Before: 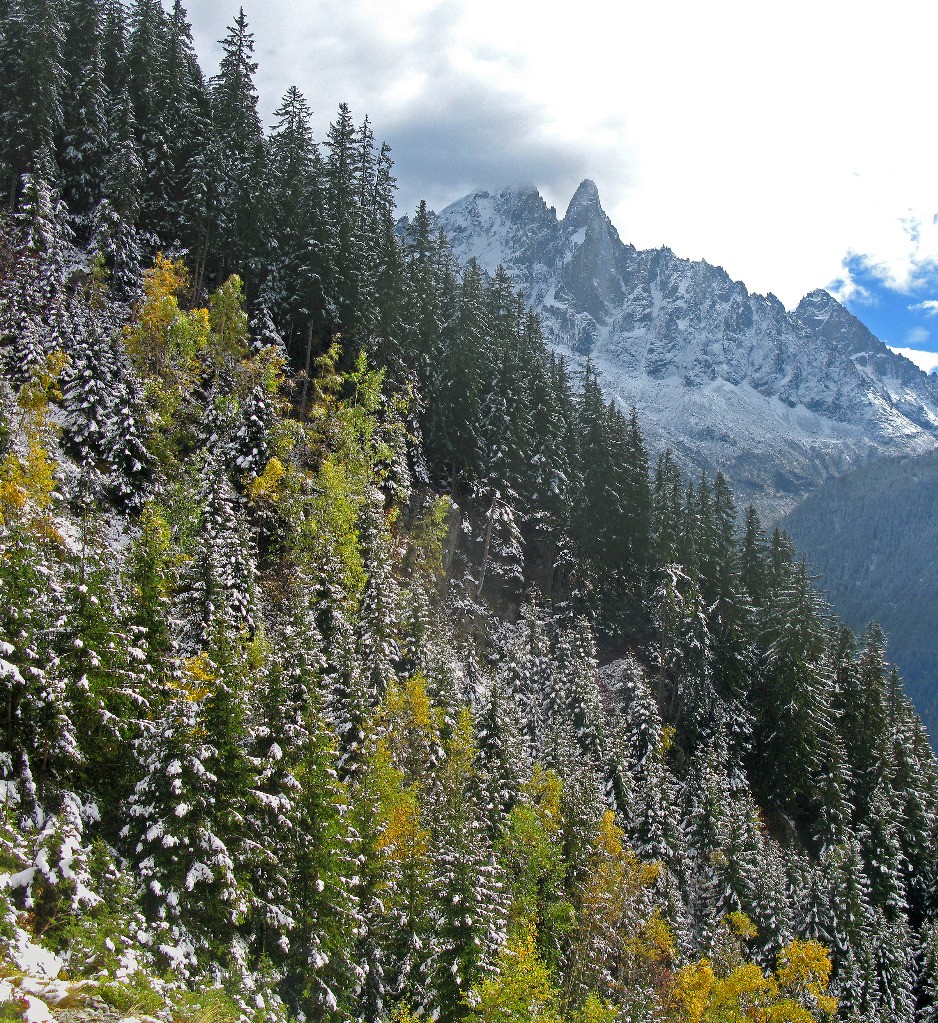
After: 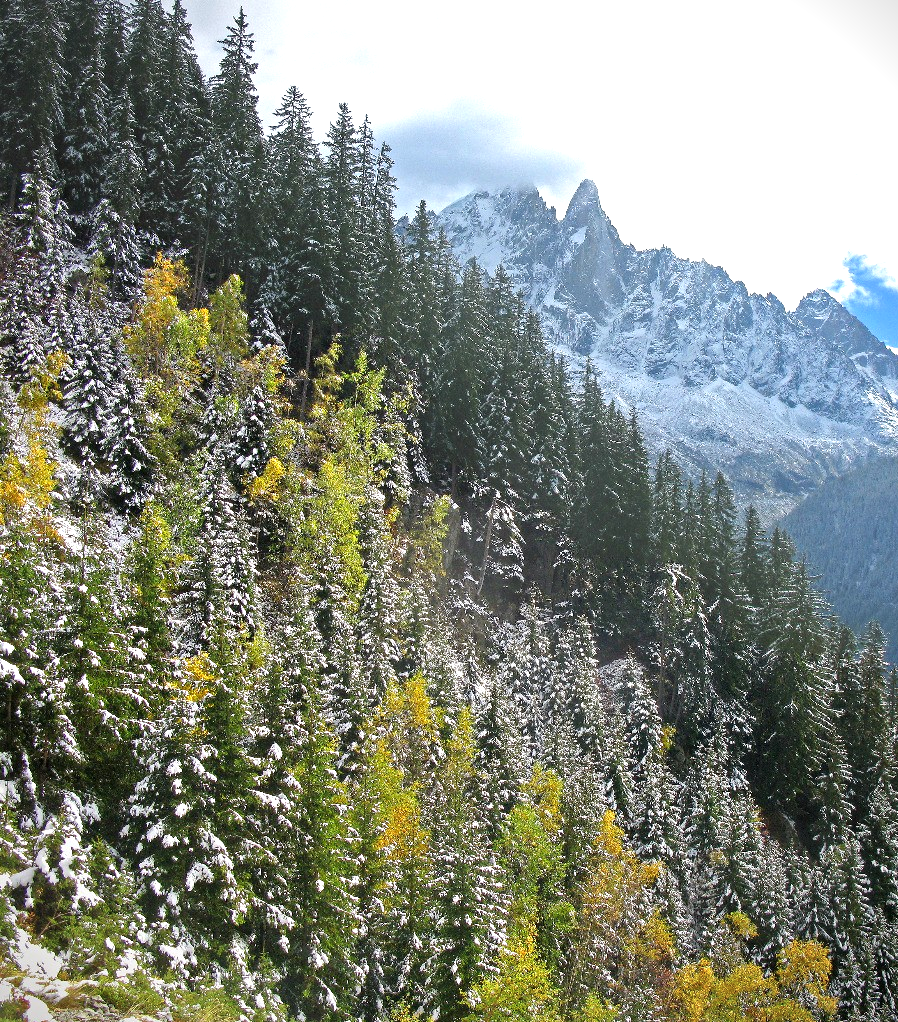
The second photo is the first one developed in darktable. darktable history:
exposure: black level correction 0, exposure 0.701 EV, compensate exposure bias true, compensate highlight preservation false
vignetting: fall-off radius 61.17%, brightness -0.589, saturation -0.113
crop: right 4.163%, bottom 0.032%
